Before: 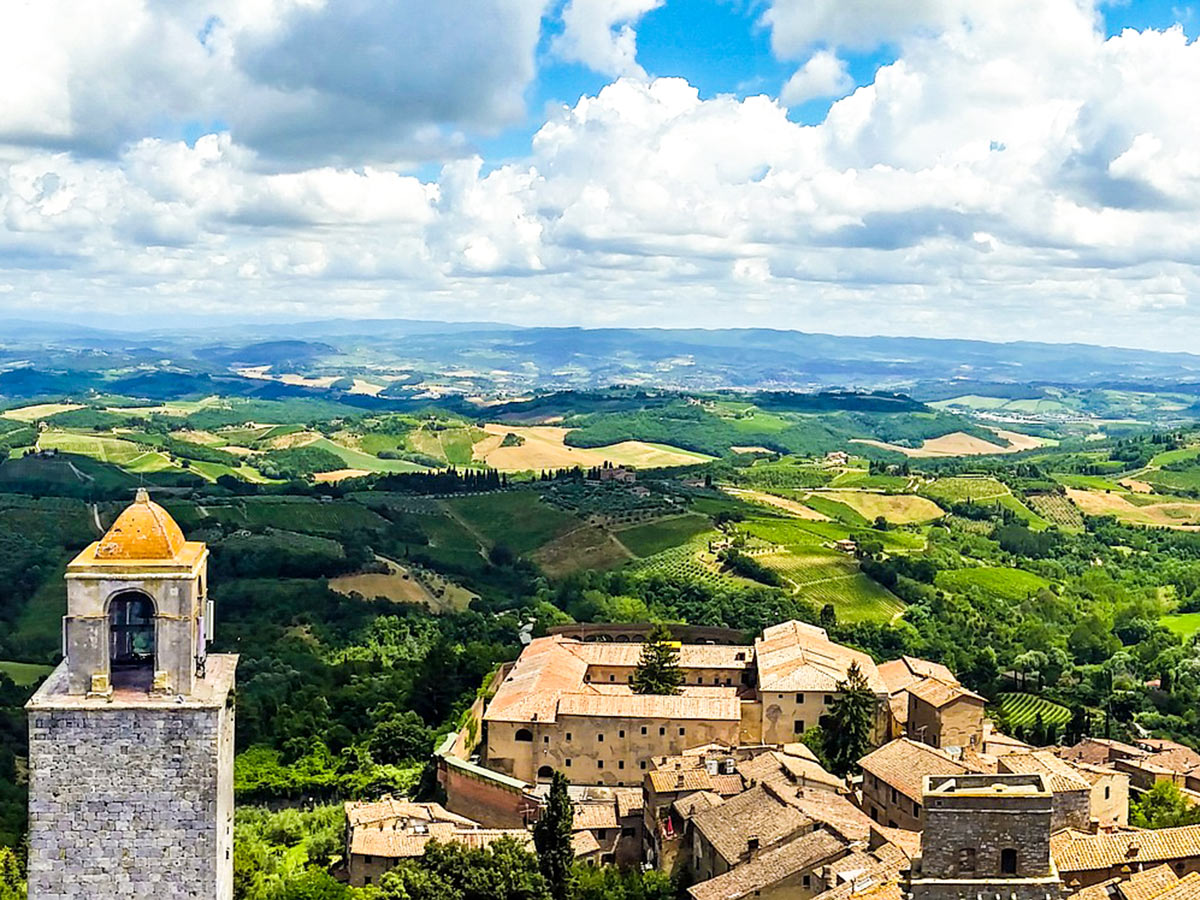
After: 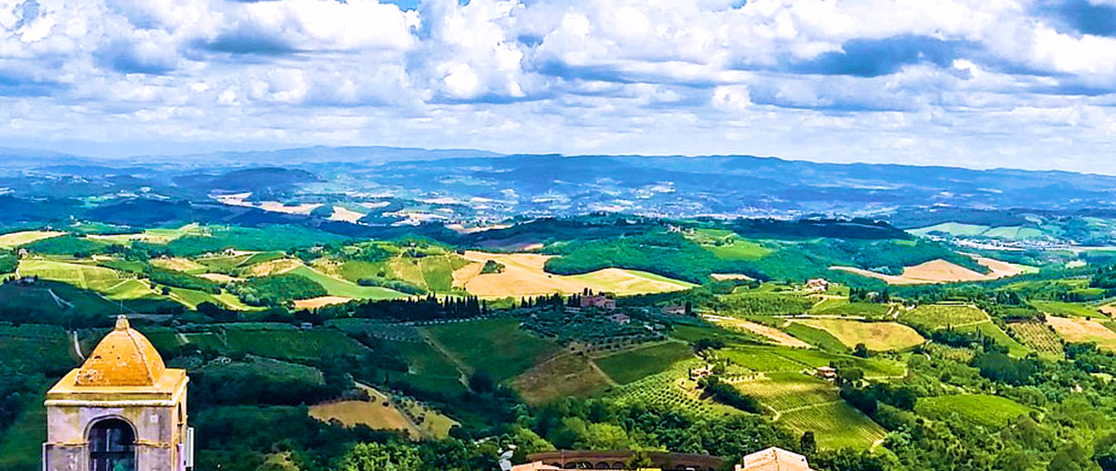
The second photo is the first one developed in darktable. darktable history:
crop: left 1.744%, top 19.225%, right 5.069%, bottom 28.357%
white balance: red 1.004, blue 1.096
velvia: strength 75%
shadows and highlights: low approximation 0.01, soften with gaussian
